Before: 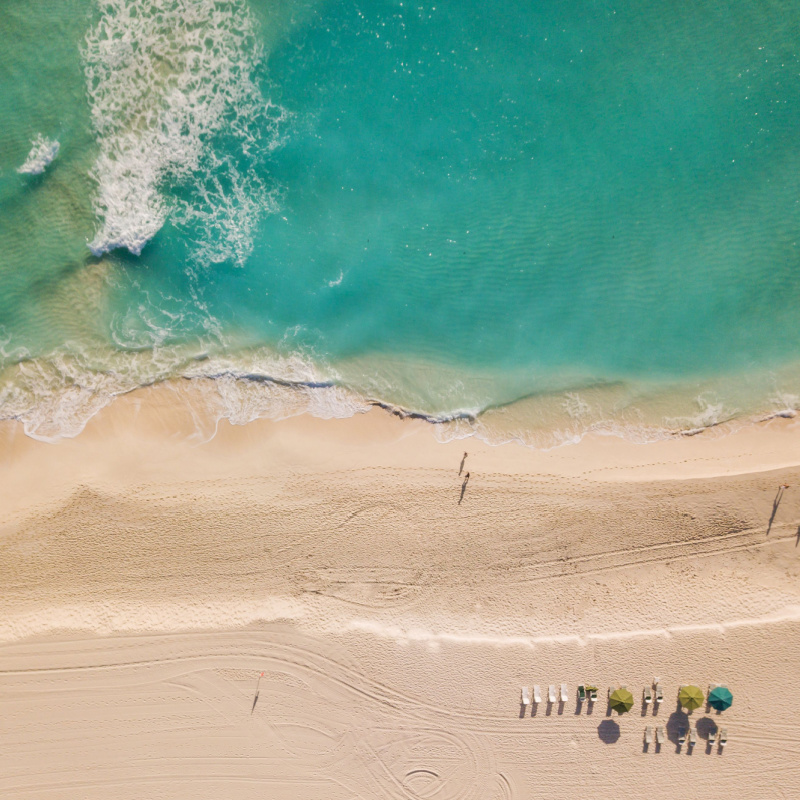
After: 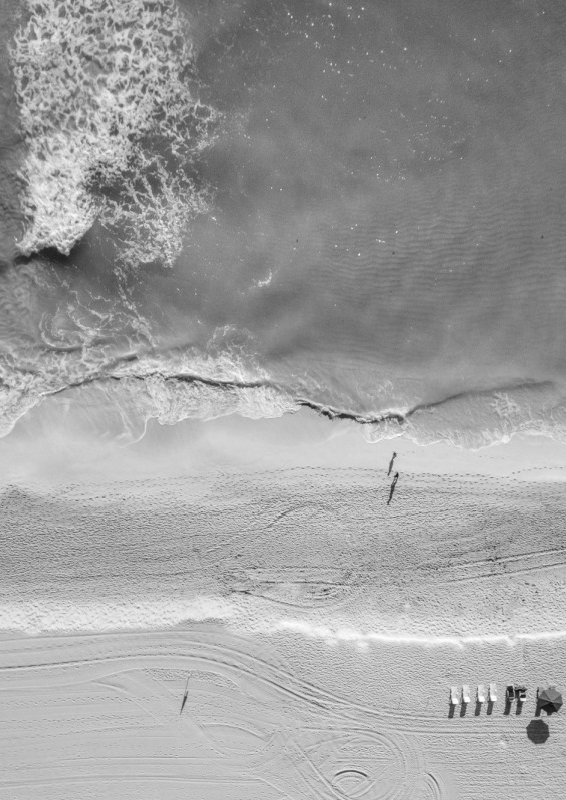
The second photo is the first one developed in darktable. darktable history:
color zones: curves: ch0 [(0, 0.613) (0.01, 0.613) (0.245, 0.448) (0.498, 0.529) (0.642, 0.665) (0.879, 0.777) (0.99, 0.613)]; ch1 [(0, 0) (0.143, 0) (0.286, 0) (0.429, 0) (0.571, 0) (0.714, 0) (0.857, 0)]
contrast brightness saturation: contrast 0.117, brightness -0.118, saturation 0.203
local contrast: detail 130%
crop and rotate: left 8.942%, right 20.276%
